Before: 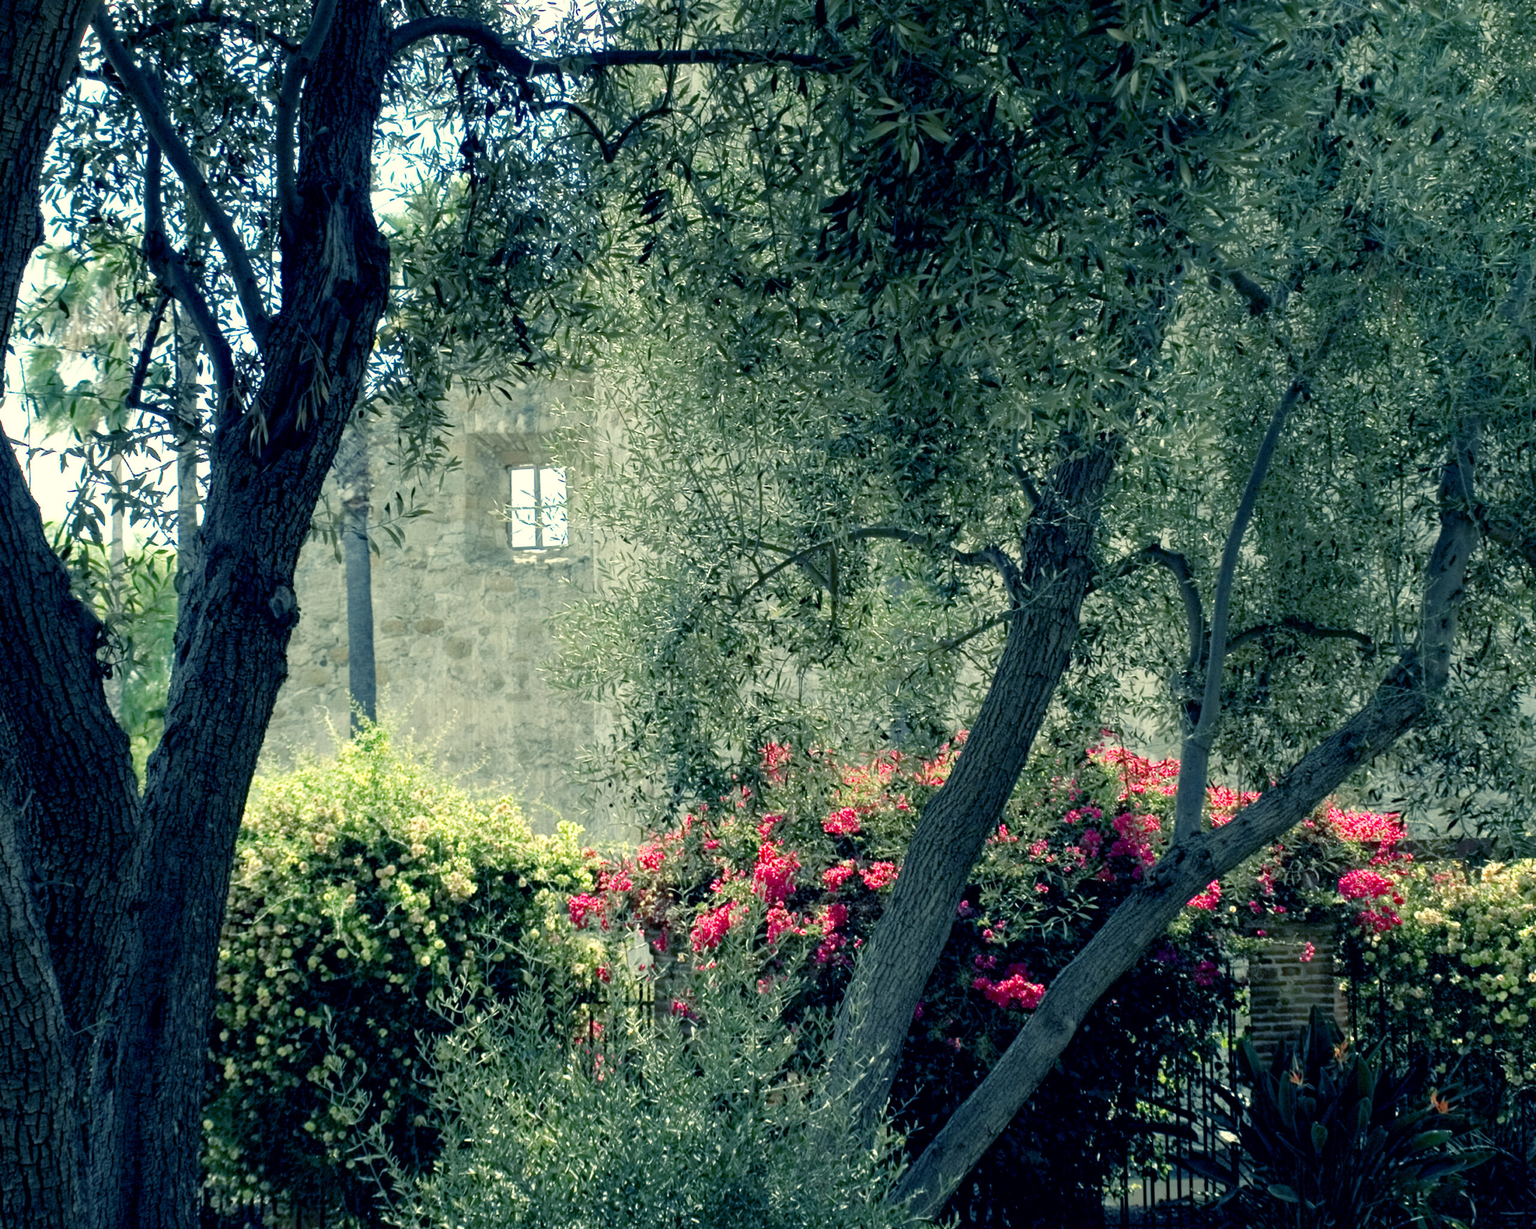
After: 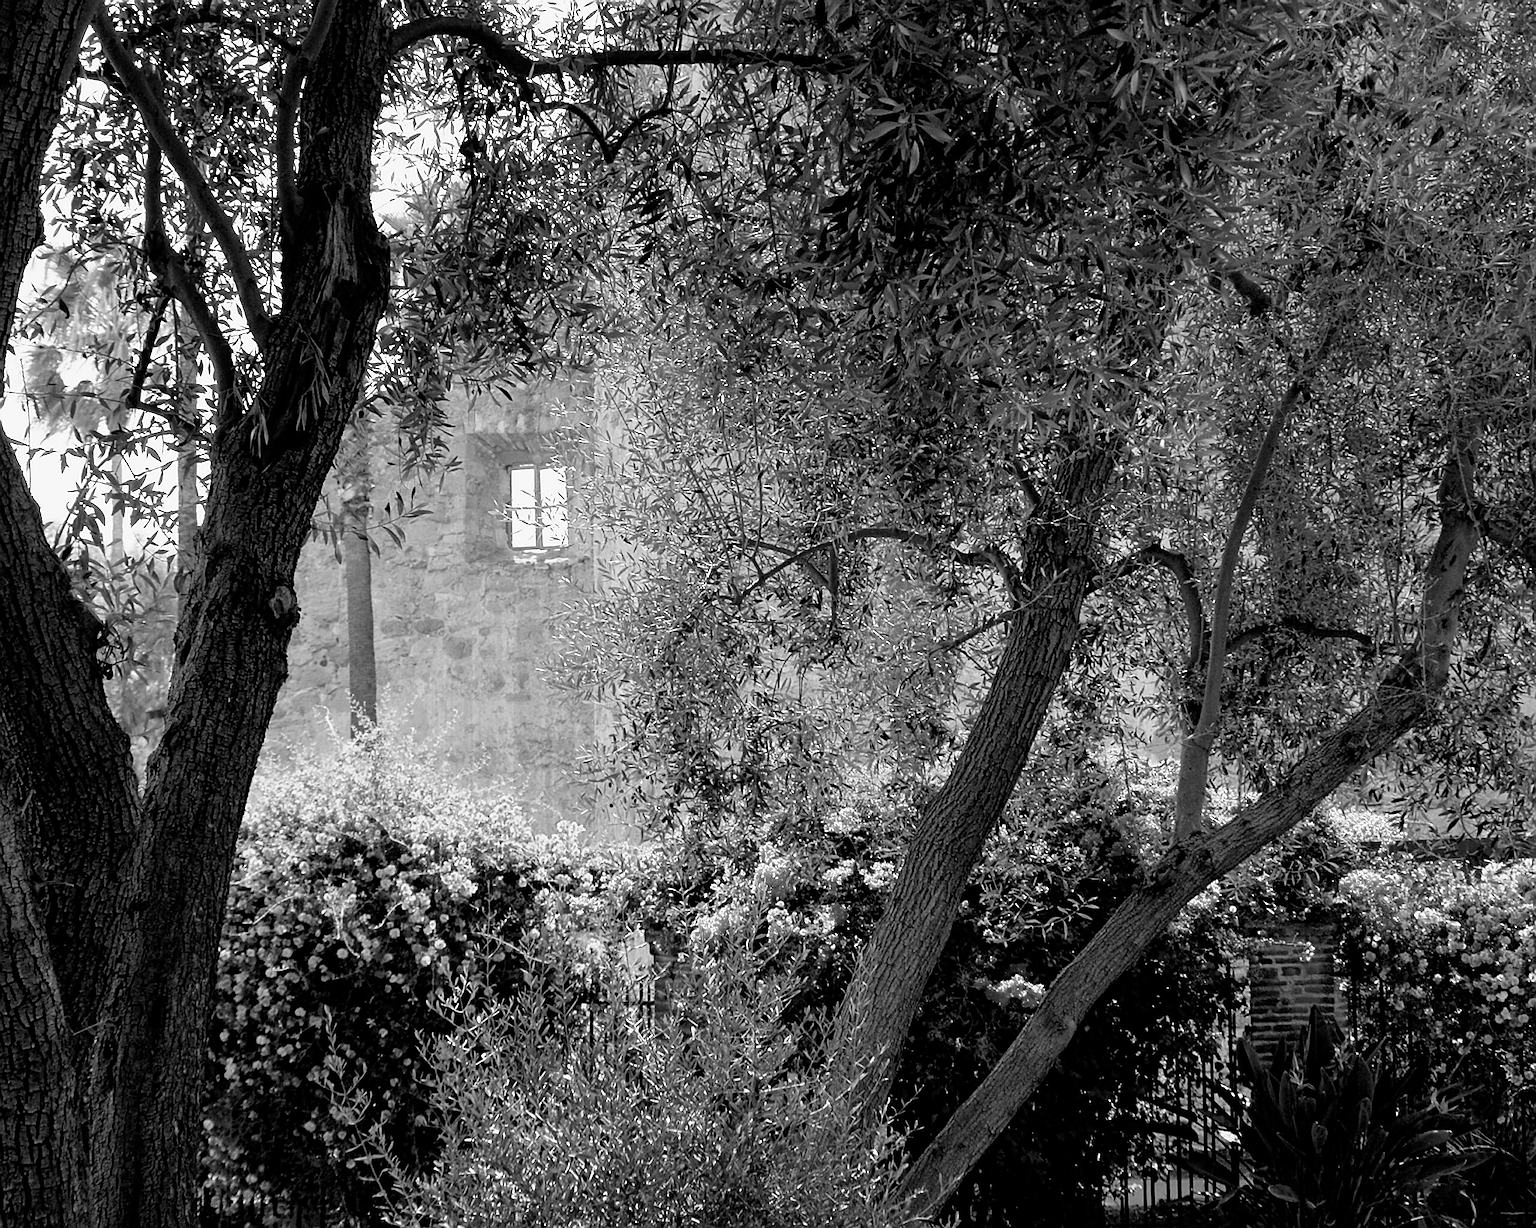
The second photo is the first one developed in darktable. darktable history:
sharpen: radius 1.35, amount 1.268, threshold 0.733
color zones: curves: ch0 [(0, 0.613) (0.01, 0.613) (0.245, 0.448) (0.498, 0.529) (0.642, 0.665) (0.879, 0.777) (0.99, 0.613)]; ch1 [(0, 0) (0.143, 0) (0.286, 0) (0.429, 0) (0.571, 0) (0.714, 0) (0.857, 0)]
